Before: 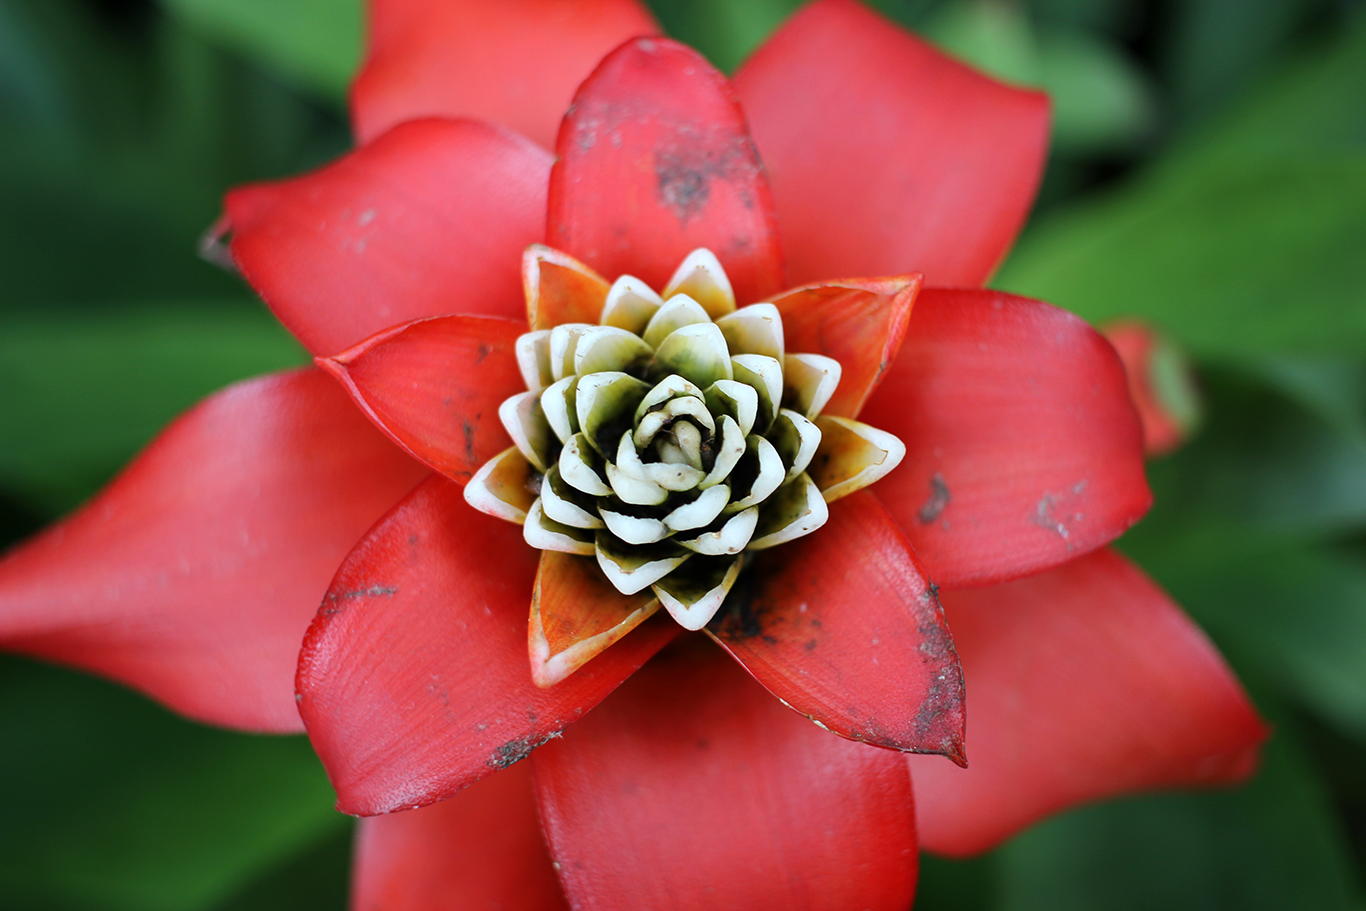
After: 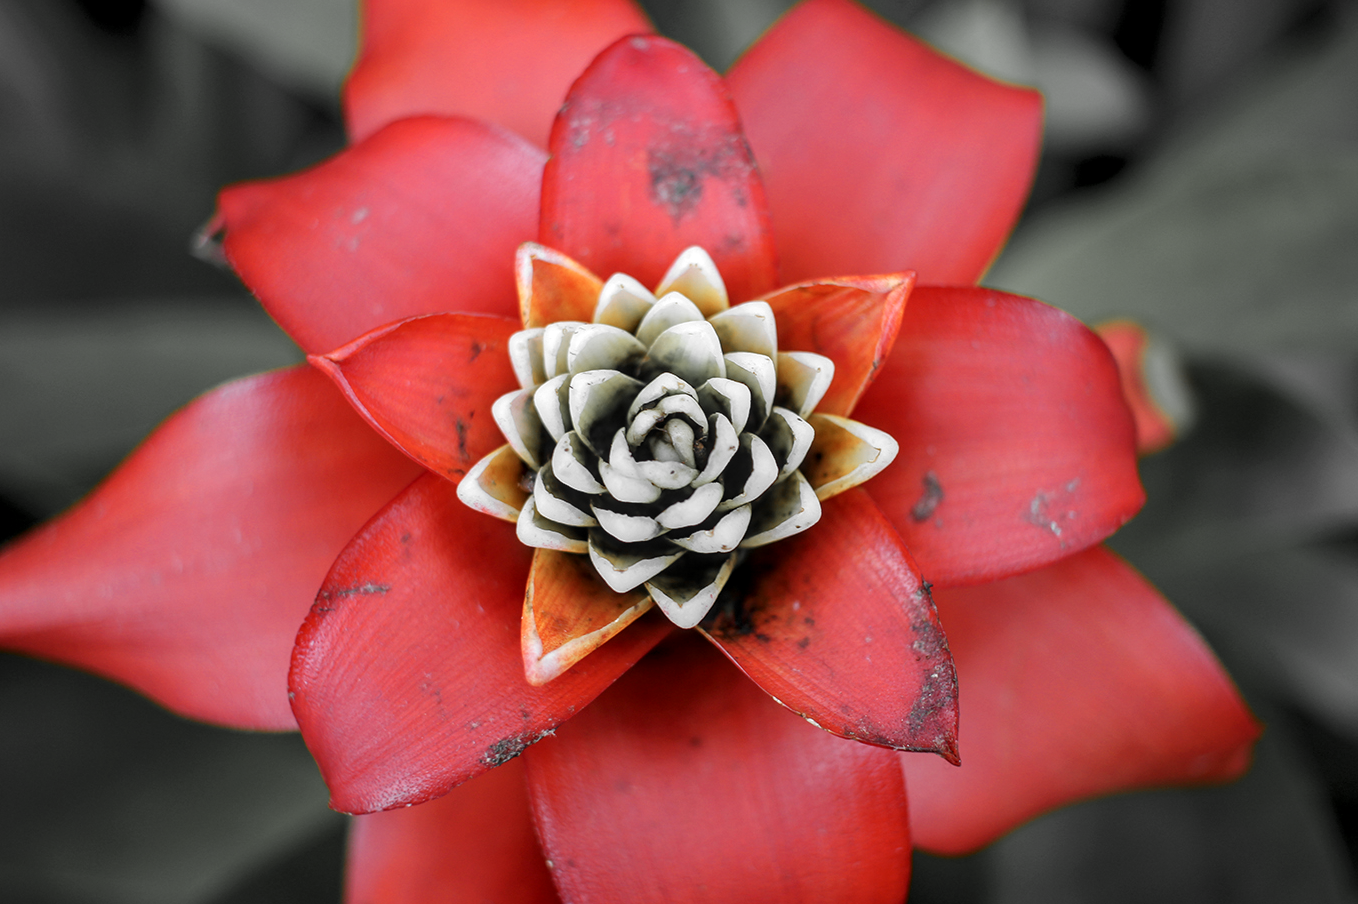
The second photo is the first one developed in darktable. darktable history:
local contrast: detail 130%
color zones: curves: ch0 [(0, 0.447) (0.184, 0.543) (0.323, 0.476) (0.429, 0.445) (0.571, 0.443) (0.714, 0.451) (0.857, 0.452) (1, 0.447)]; ch1 [(0, 0.464) (0.176, 0.46) (0.287, 0.177) (0.429, 0.002) (0.571, 0) (0.714, 0) (0.857, 0) (1, 0.464)]
crop and rotate: left 0.548%, top 0.325%, bottom 0.343%
